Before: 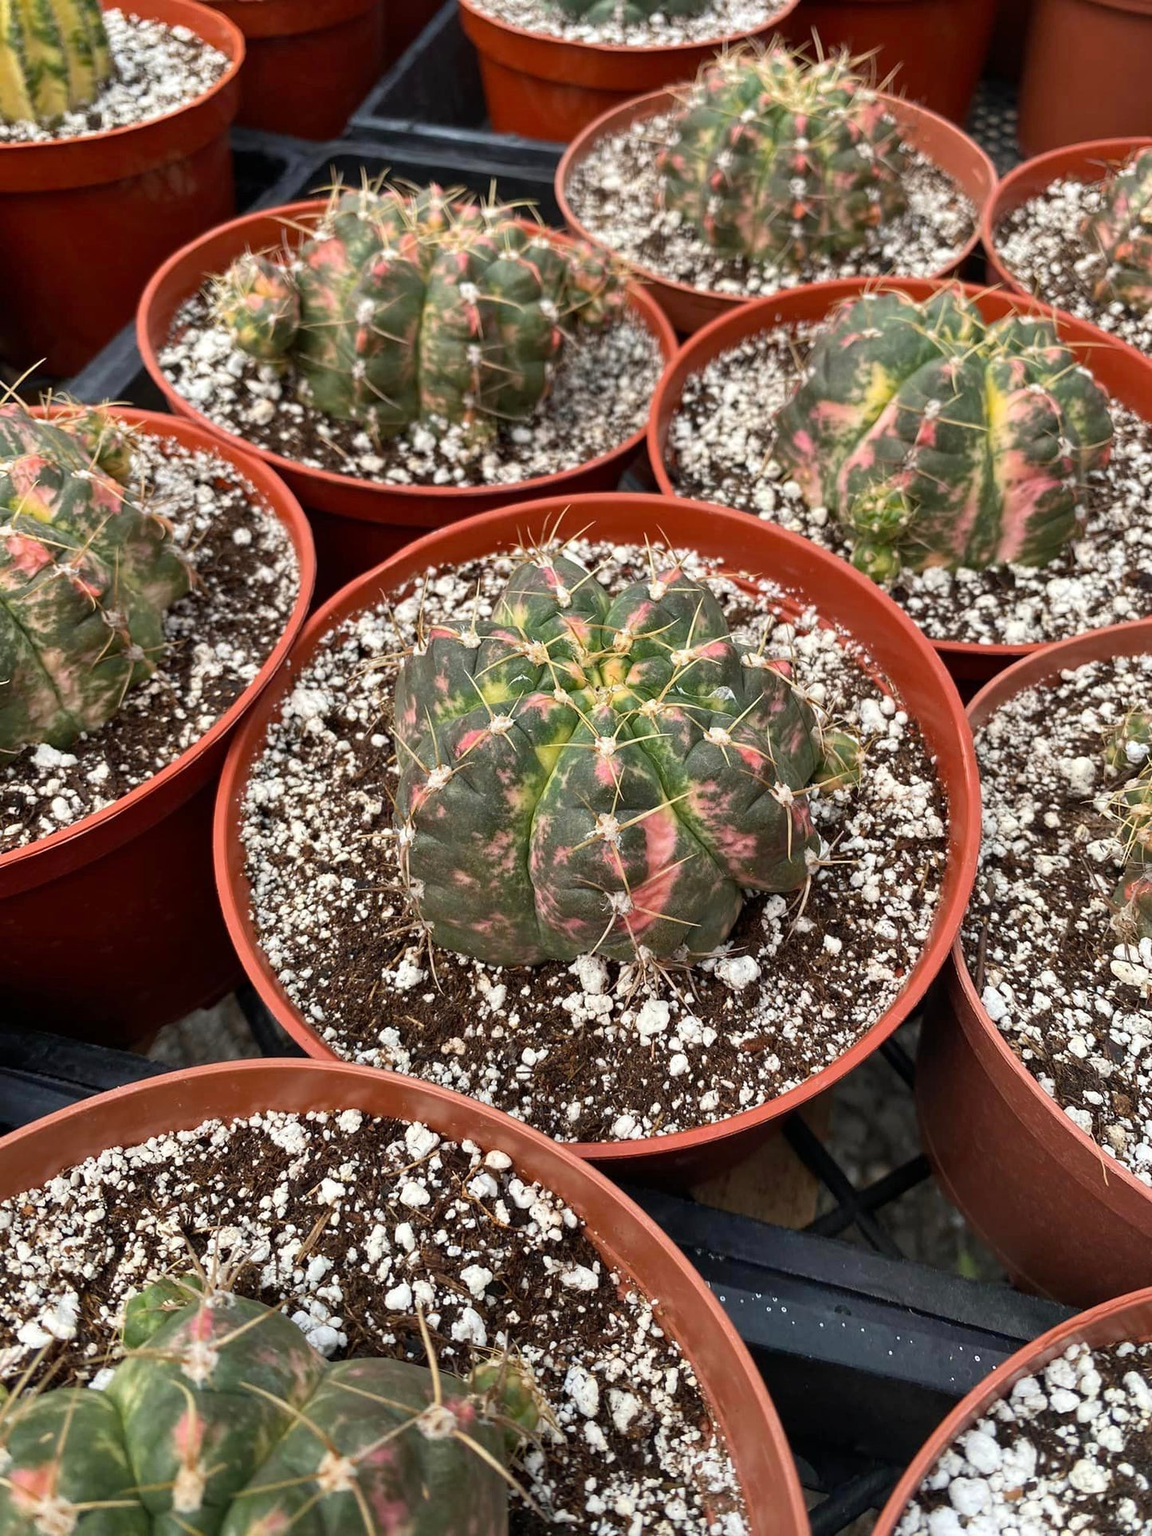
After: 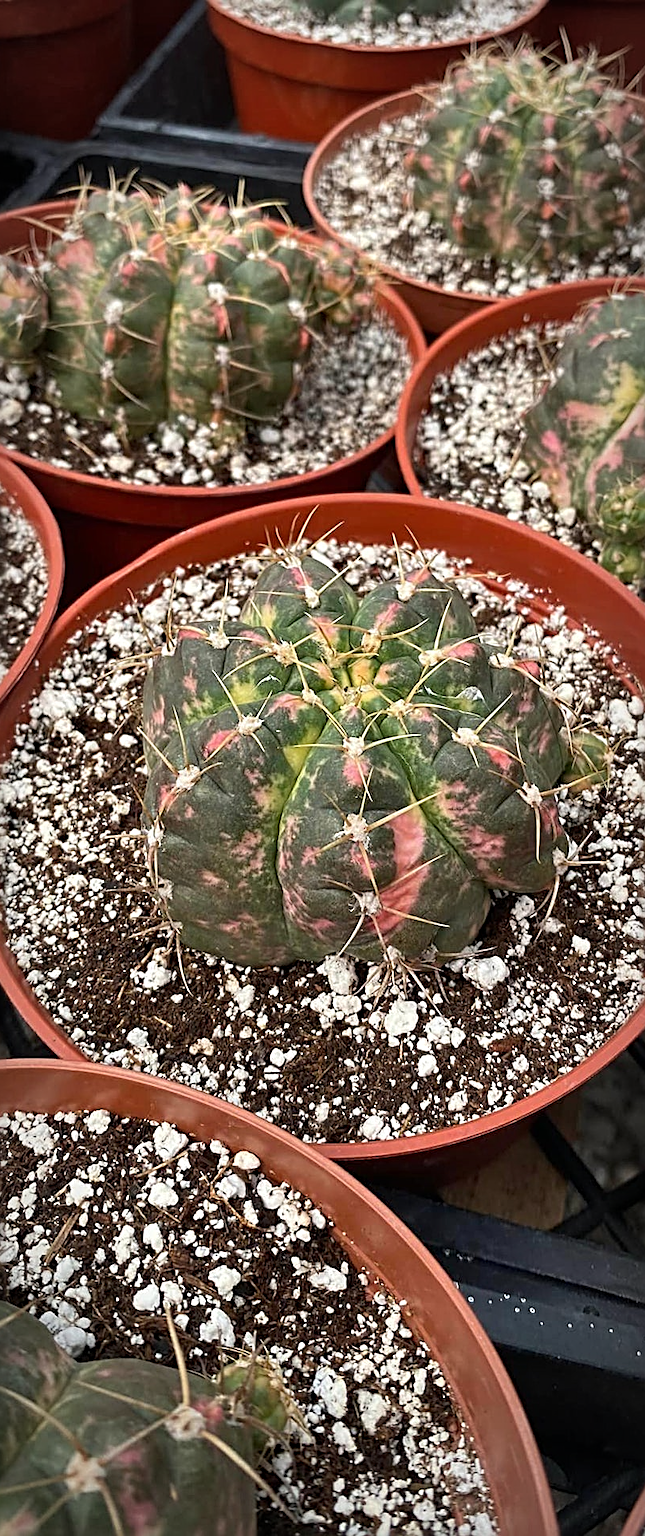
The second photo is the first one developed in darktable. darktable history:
sharpen: radius 2.823, amount 0.712
vignetting: brightness -0.455, saturation -0.311, automatic ratio true
crop: left 21.902%, right 22.065%, bottom 0.002%
